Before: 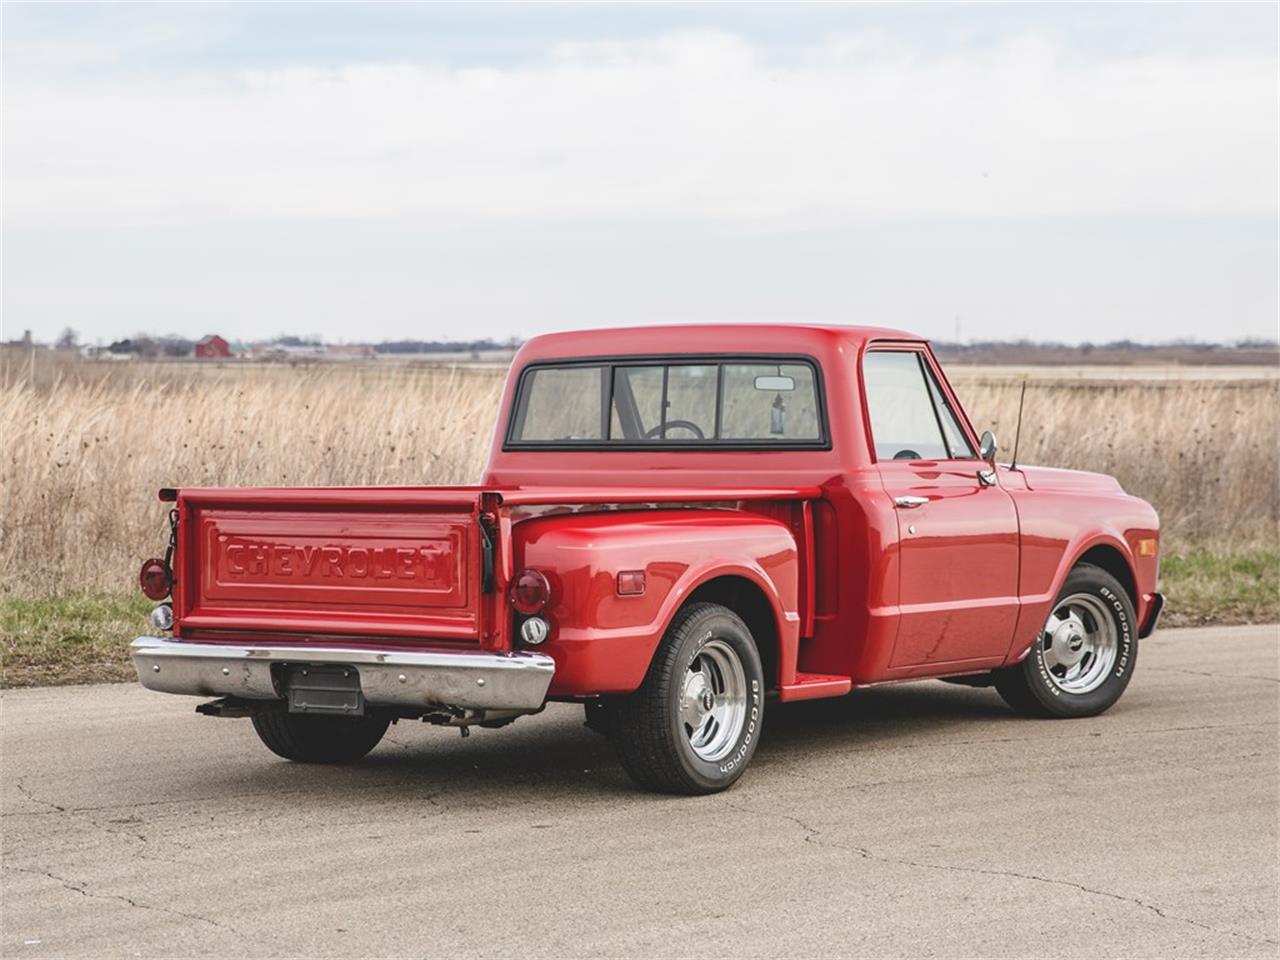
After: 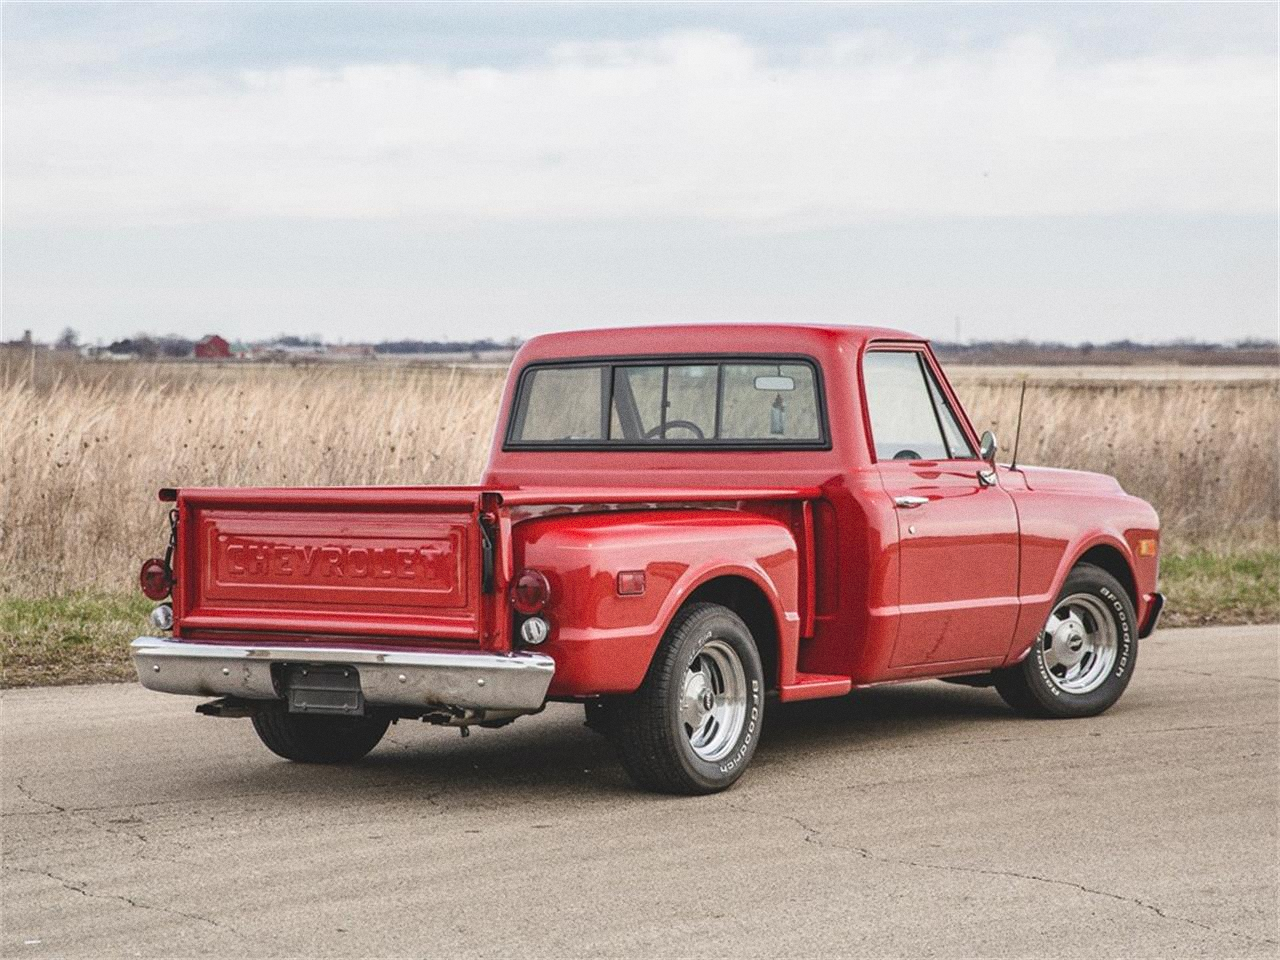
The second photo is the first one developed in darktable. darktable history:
shadows and highlights: shadows 35, highlights -35, soften with gaussian
grain: coarseness 0.09 ISO
